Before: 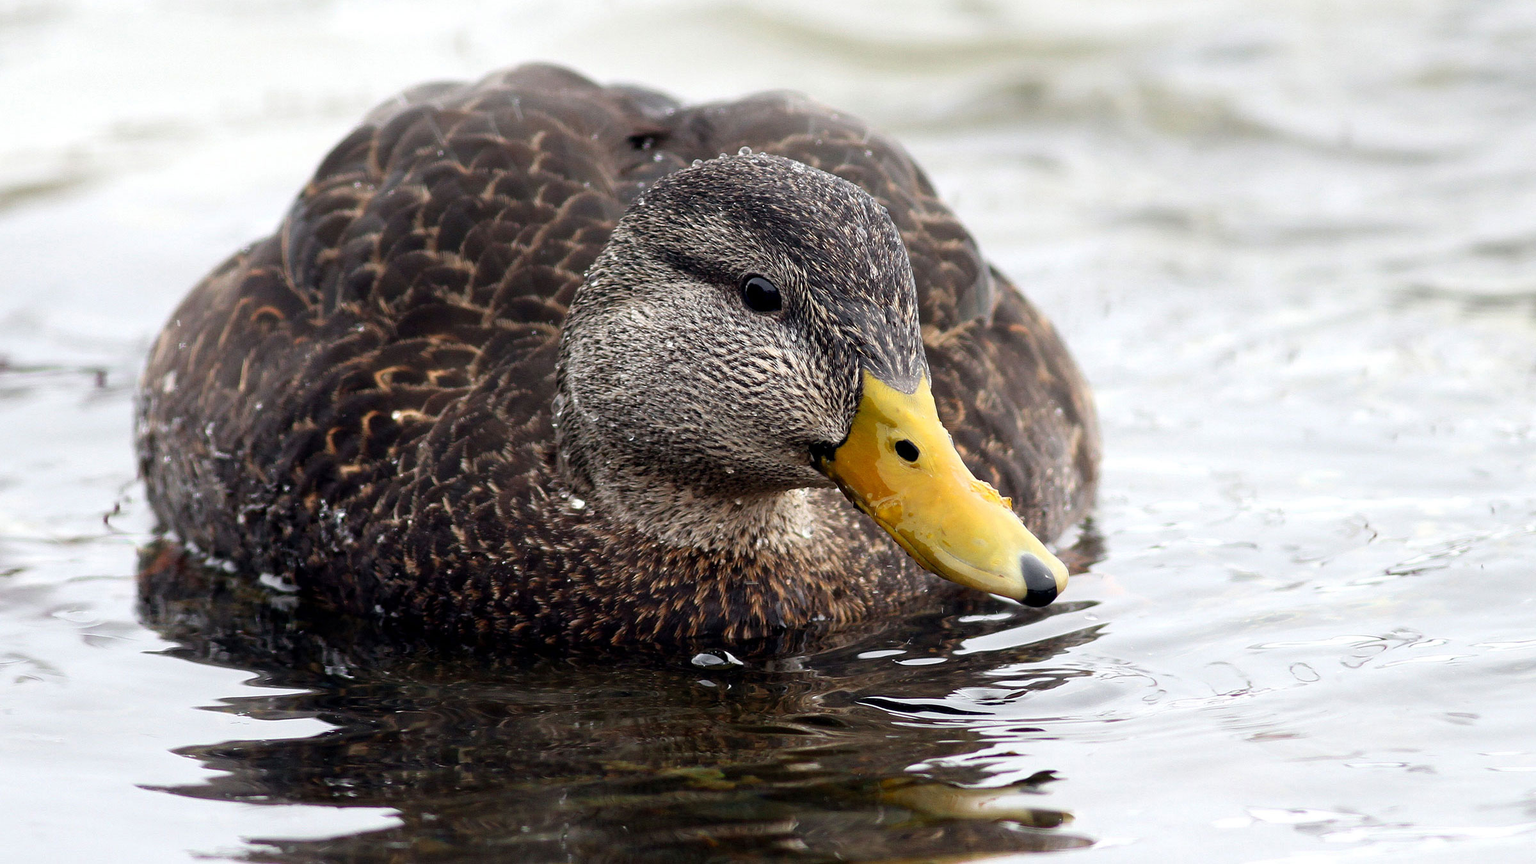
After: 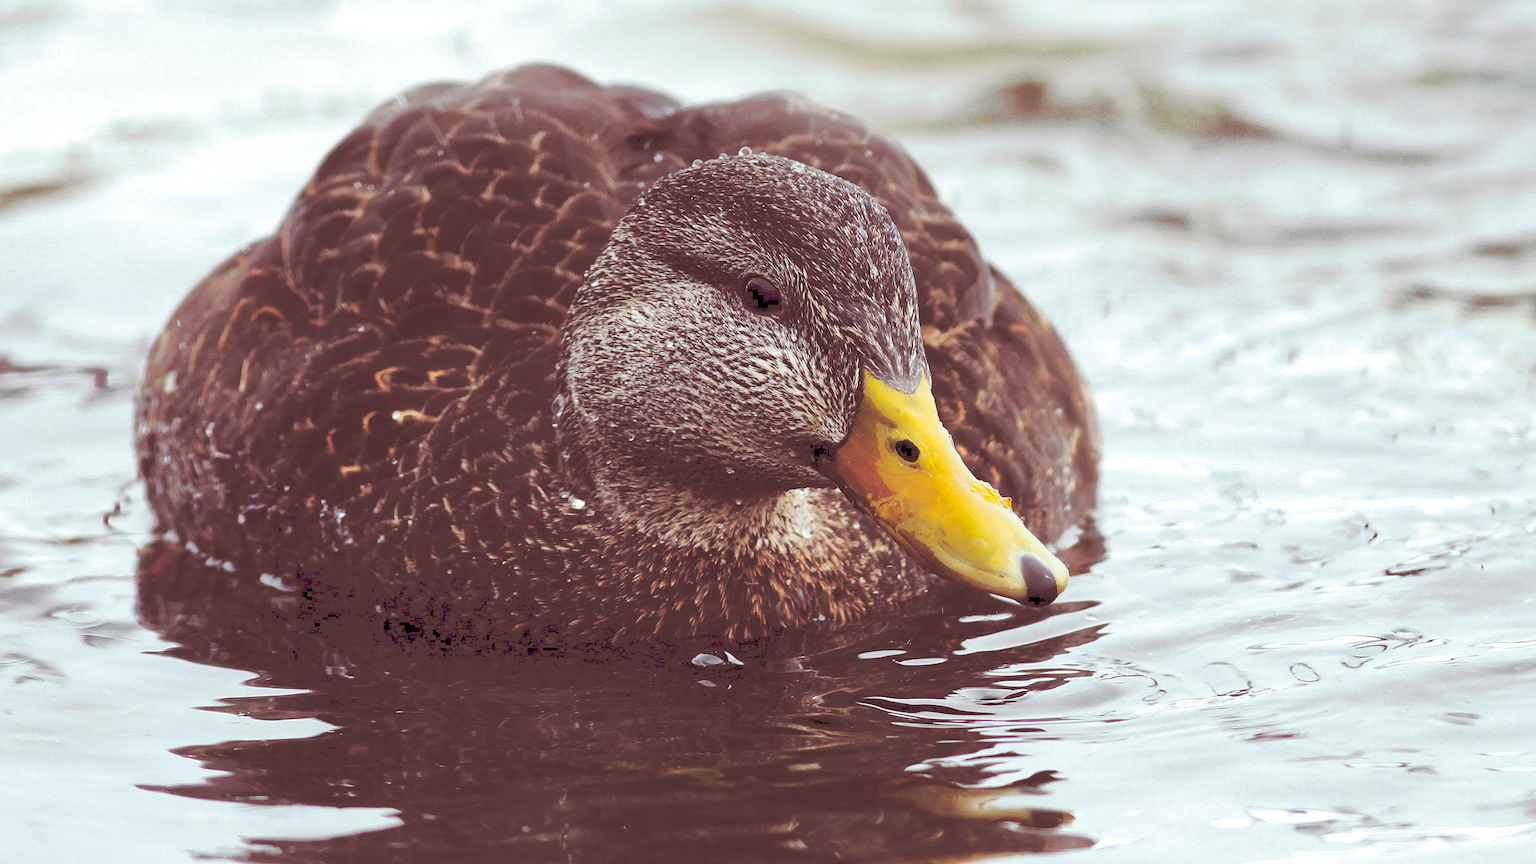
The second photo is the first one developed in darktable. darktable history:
shadows and highlights: shadows 40, highlights -60
tone curve: curves: ch0 [(0, 0) (0.003, 0.24) (0.011, 0.24) (0.025, 0.24) (0.044, 0.244) (0.069, 0.244) (0.1, 0.252) (0.136, 0.264) (0.177, 0.274) (0.224, 0.284) (0.277, 0.313) (0.335, 0.361) (0.399, 0.415) (0.468, 0.498) (0.543, 0.595) (0.623, 0.695) (0.709, 0.793) (0.801, 0.883) (0.898, 0.942) (1, 1)], preserve colors none
split-toning: highlights › hue 180°
